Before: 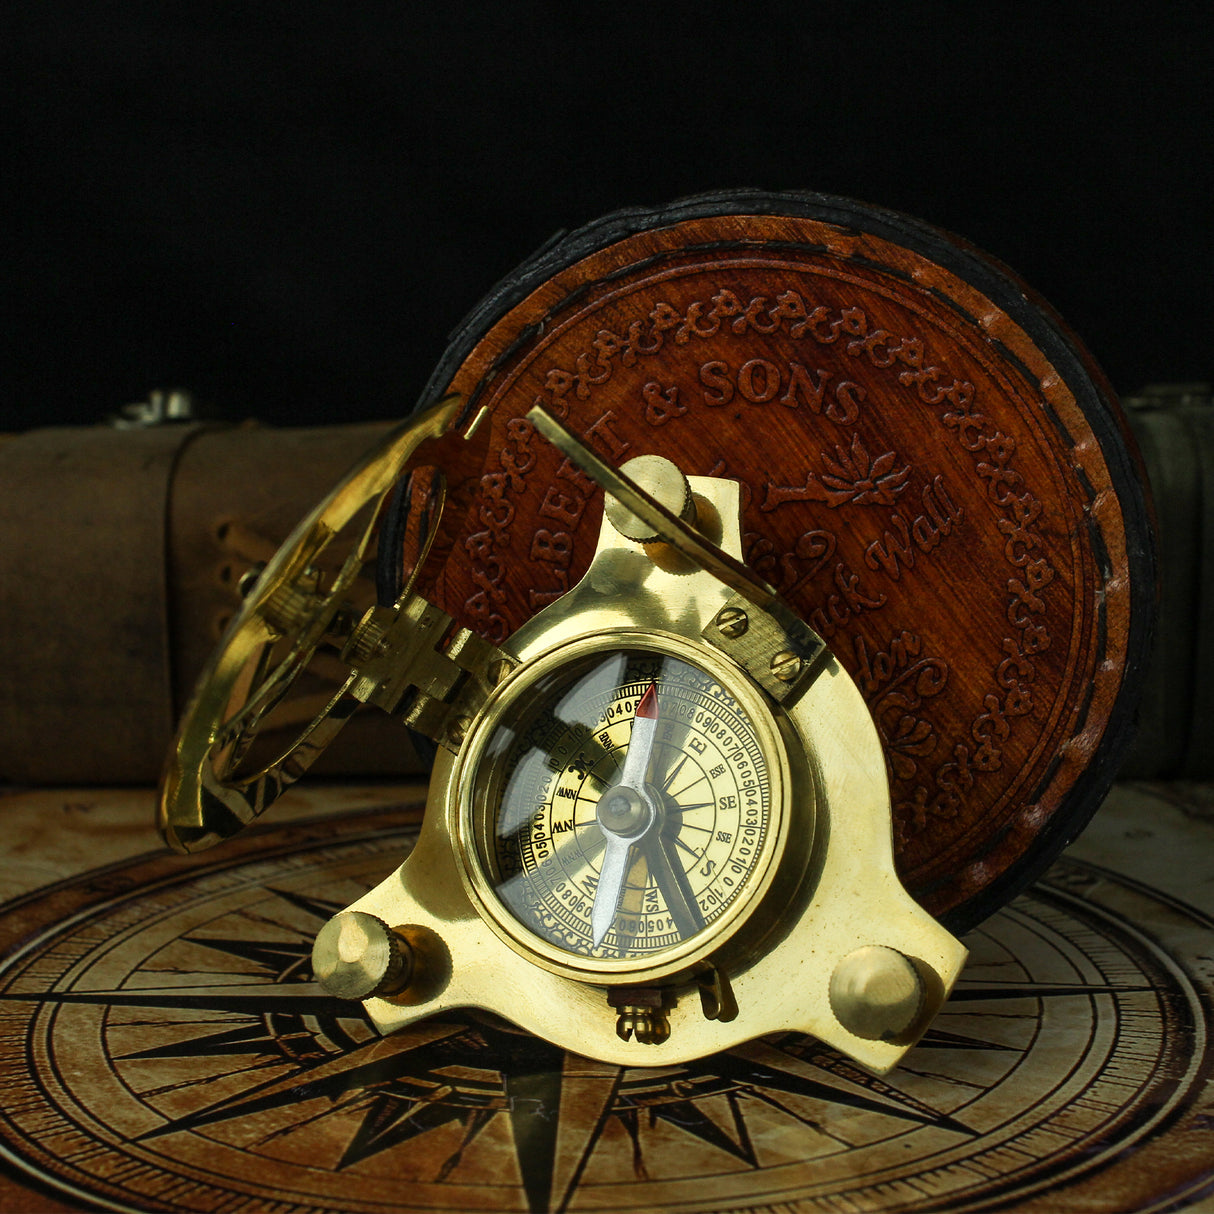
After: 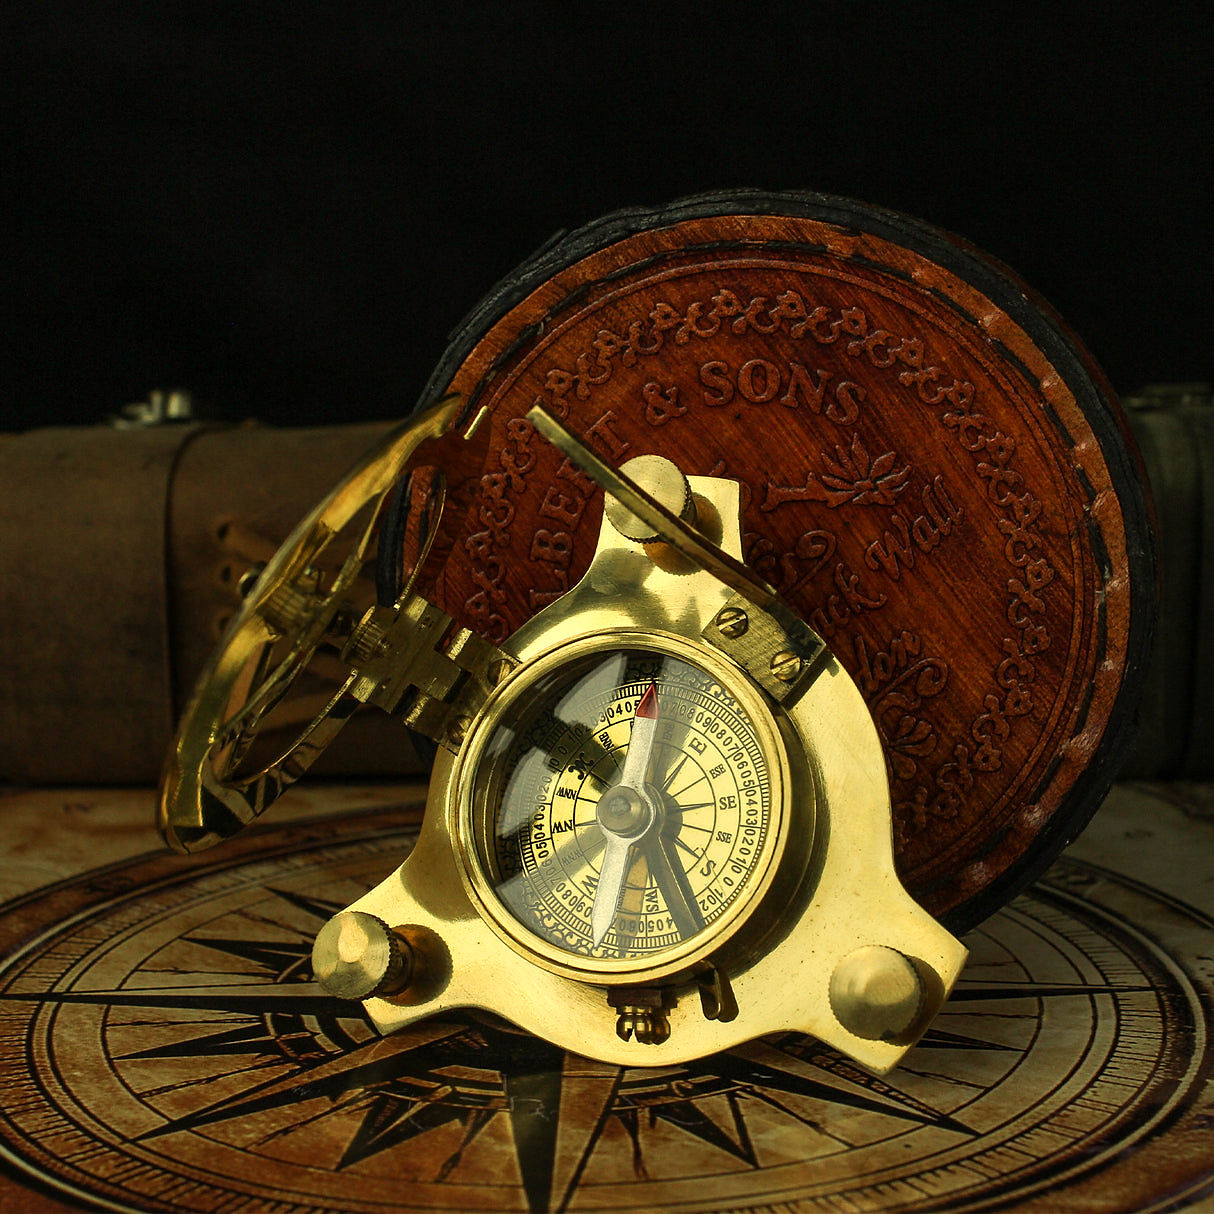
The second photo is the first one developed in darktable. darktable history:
sharpen: radius 1, threshold 1
white balance: red 1.08, blue 0.791
